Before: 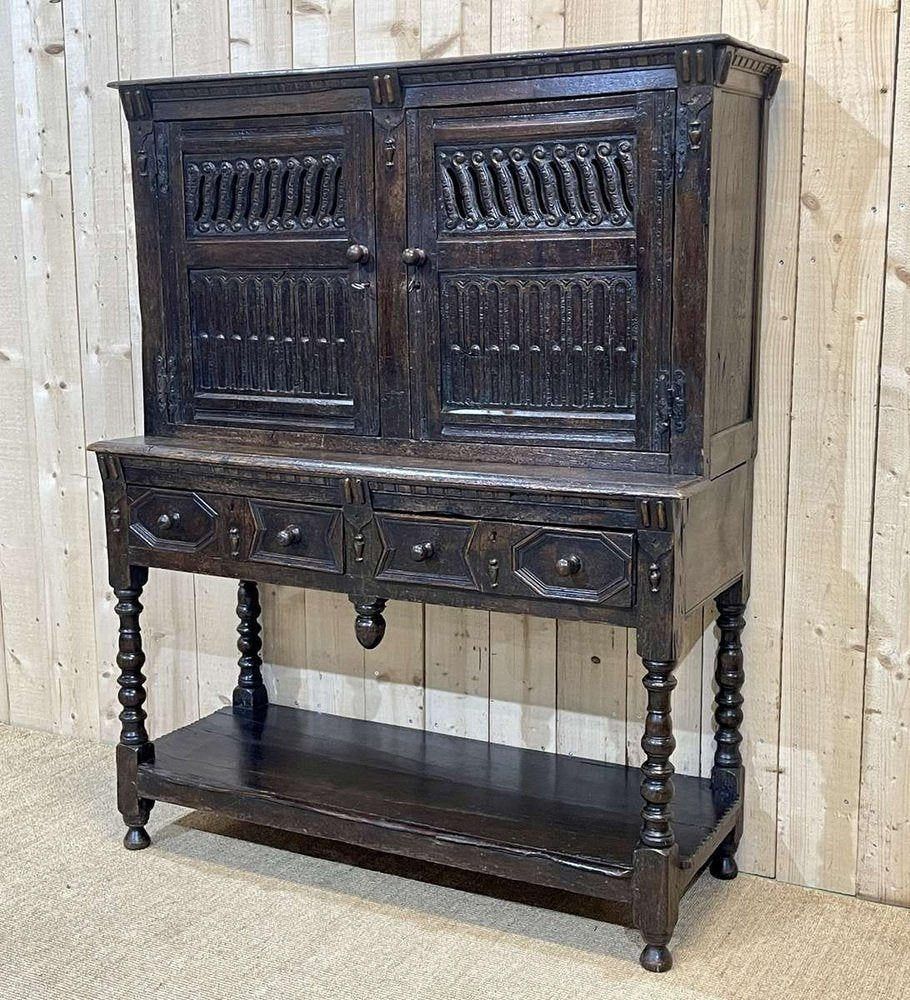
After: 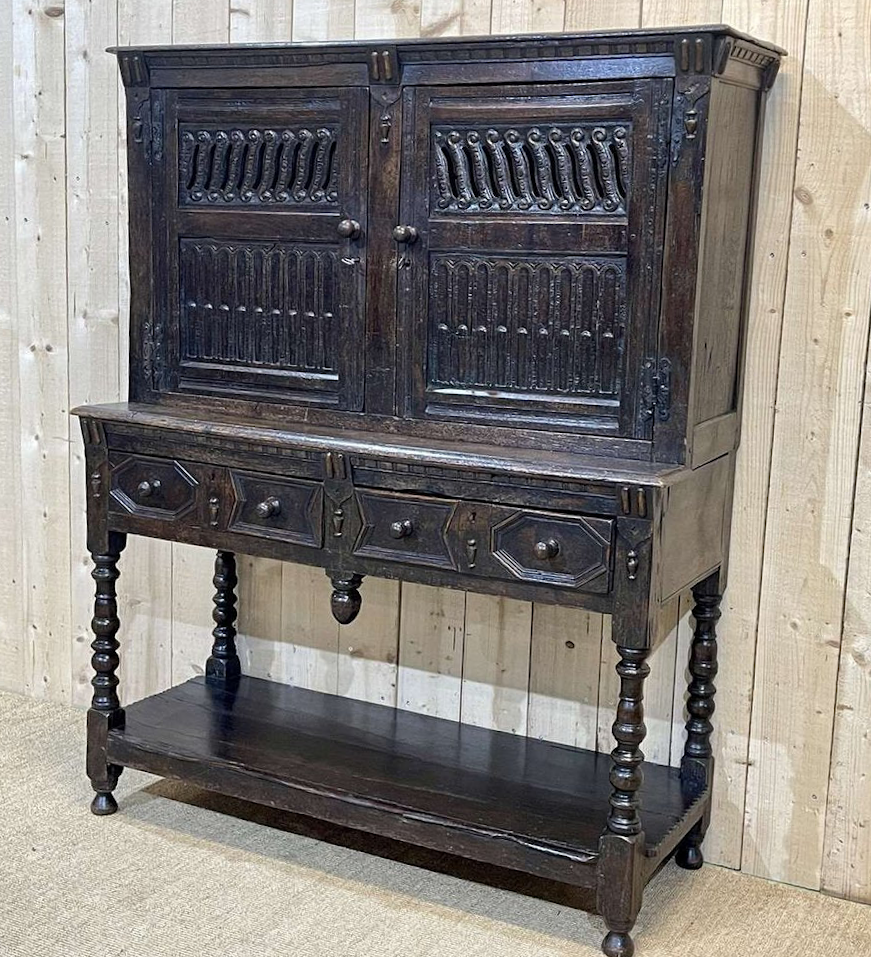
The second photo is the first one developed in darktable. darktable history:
crop and rotate: angle -2.37°
